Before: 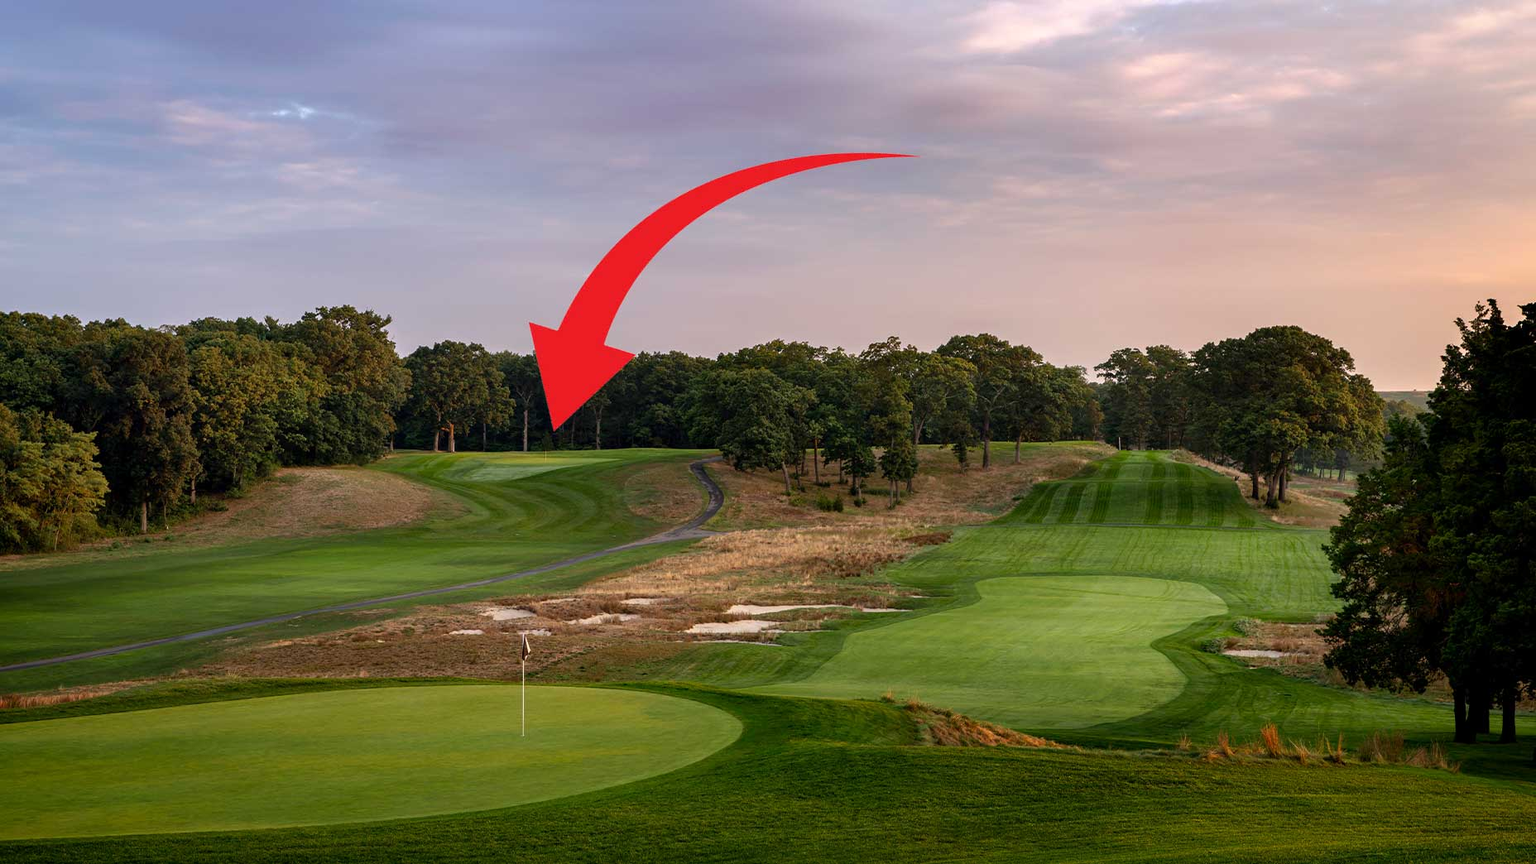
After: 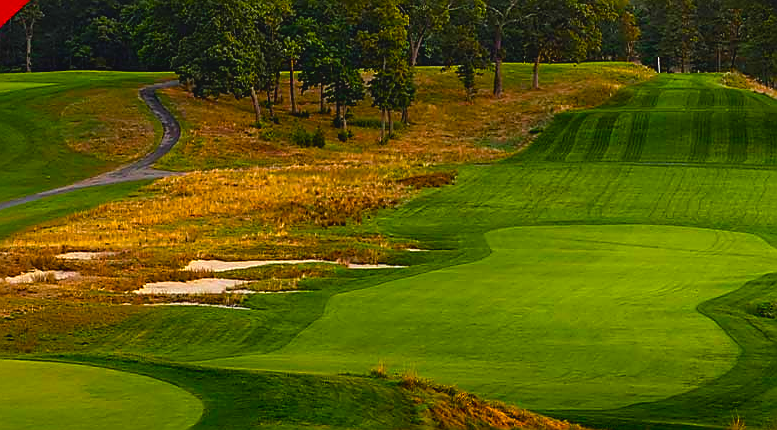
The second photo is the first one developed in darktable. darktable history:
color balance rgb: global offset › luminance 0.528%, perceptual saturation grading › global saturation 65.97%, perceptual saturation grading › highlights 48.949%, perceptual saturation grading › shadows 29.995%
crop: left 37.416%, top 45.175%, right 20.489%, bottom 13.628%
color correction: highlights a* -2.6, highlights b* 2.26
local contrast: mode bilateral grid, contrast 21, coarseness 50, detail 103%, midtone range 0.2
sharpen: radius 1.374, amount 1.238, threshold 0.819
